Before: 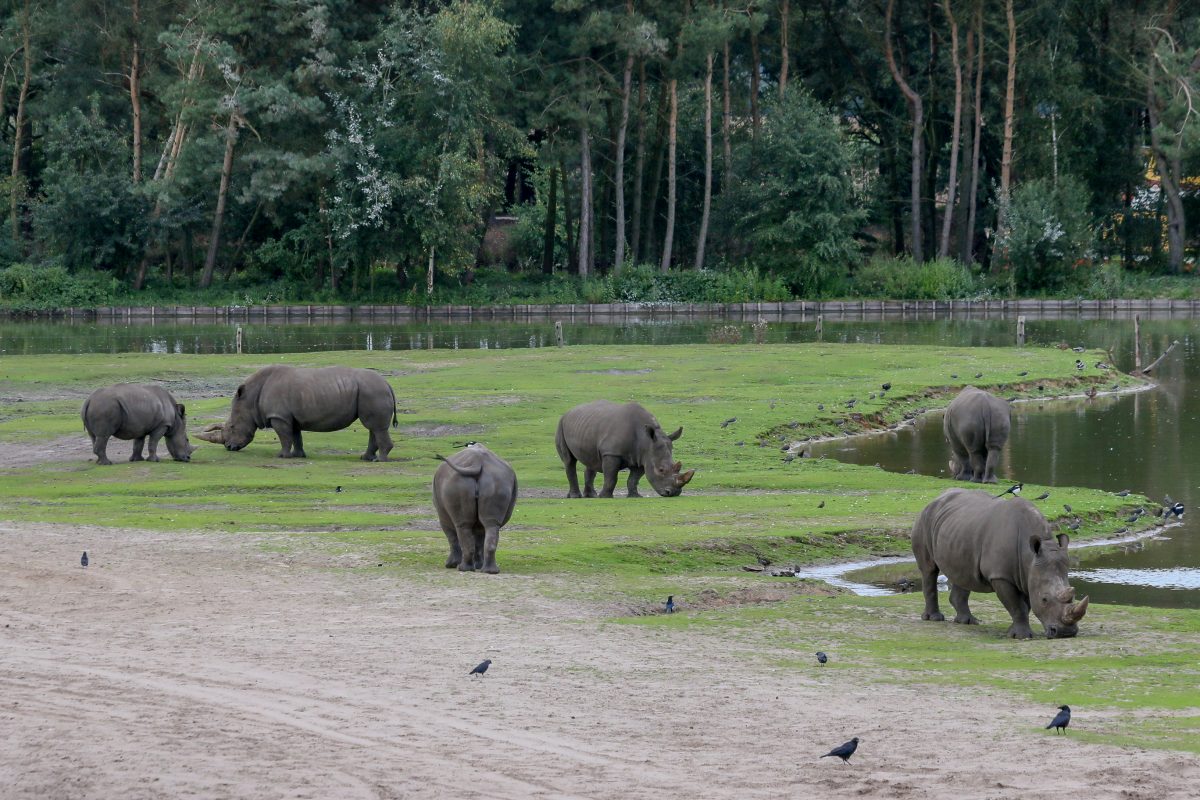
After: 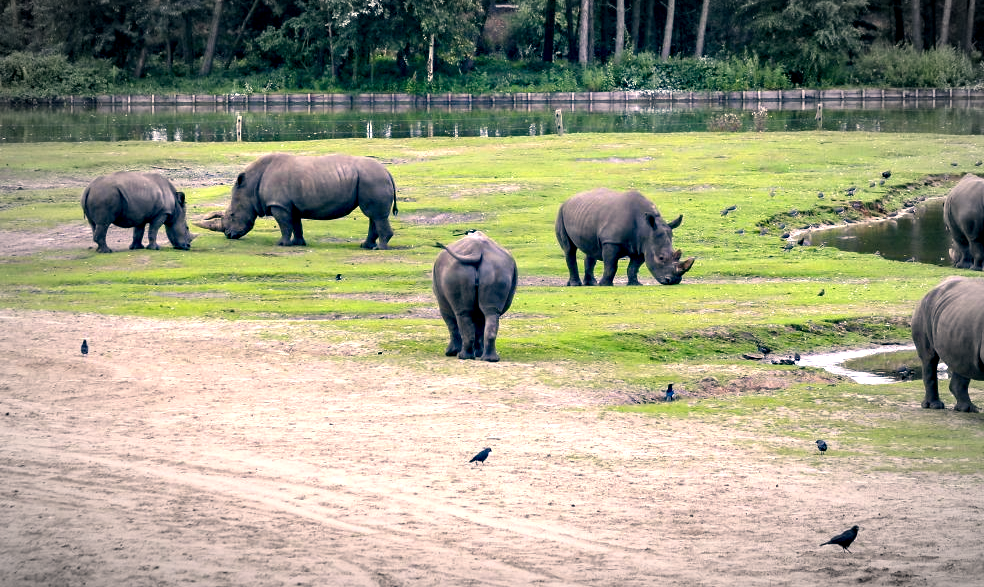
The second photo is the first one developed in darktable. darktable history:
vignetting: fall-off start 67.7%, fall-off radius 67.62%, brightness -0.618, saturation -0.685, automatic ratio true
exposure: black level correction 0, exposure 0.895 EV, compensate exposure bias true, compensate highlight preservation false
crop: top 26.506%, right 17.952%
contrast equalizer: octaves 7, y [[0.6 ×6], [0.55 ×6], [0 ×6], [0 ×6], [0 ×6]]
color correction: highlights a* 10.27, highlights b* 14.23, shadows a* -10.07, shadows b* -14.97
